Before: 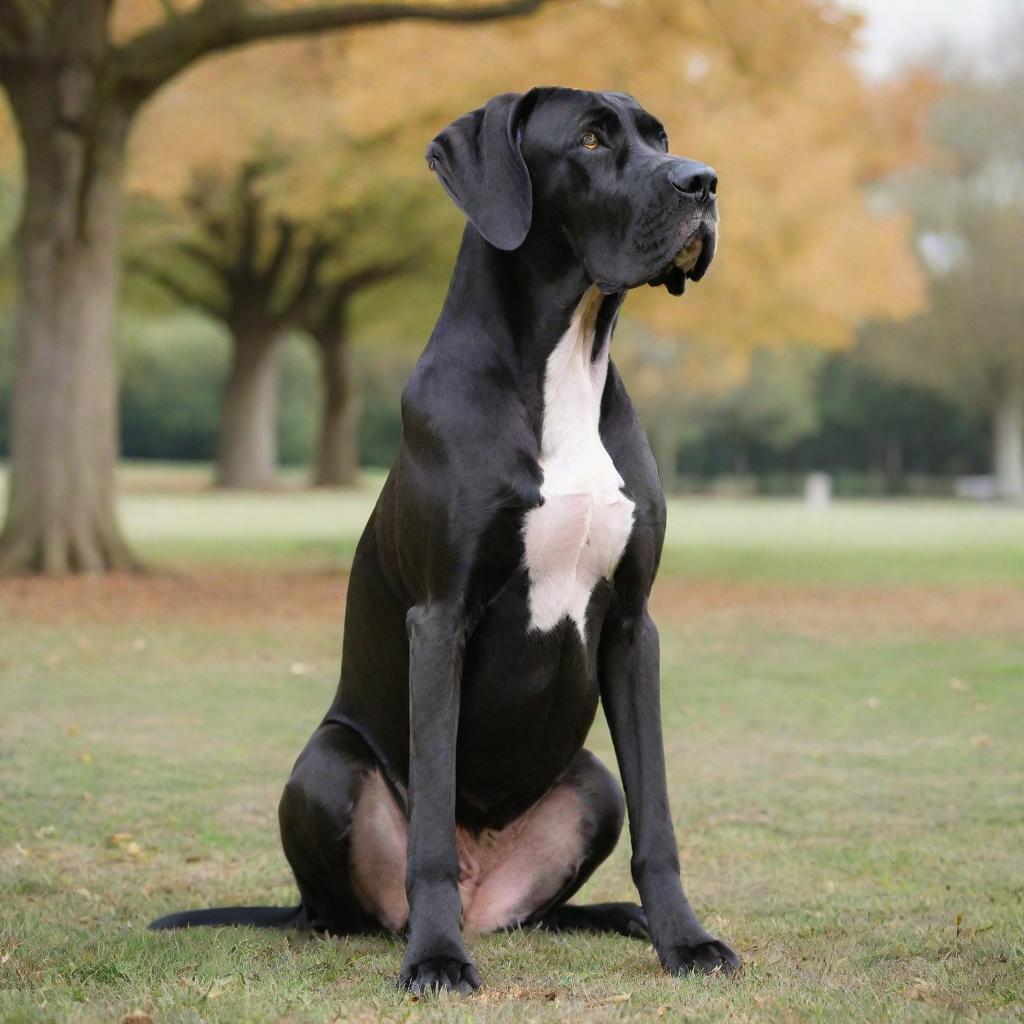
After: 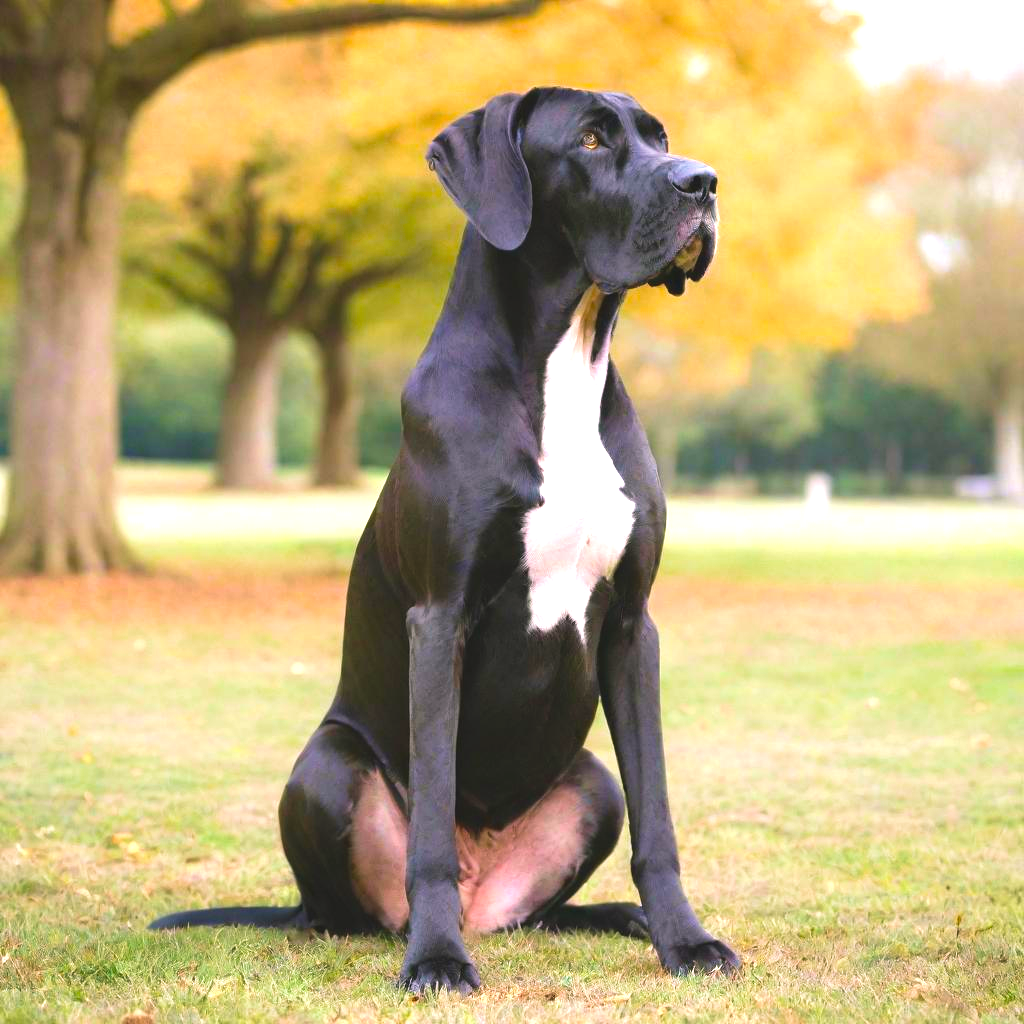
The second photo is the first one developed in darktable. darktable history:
exposure: black level correction -0.005, exposure 1.004 EV, compensate highlight preservation false
velvia: on, module defaults
color balance rgb: highlights gain › chroma 1.462%, highlights gain › hue 310.93°, perceptual saturation grading › global saturation 30.627%, global vibrance 20%
